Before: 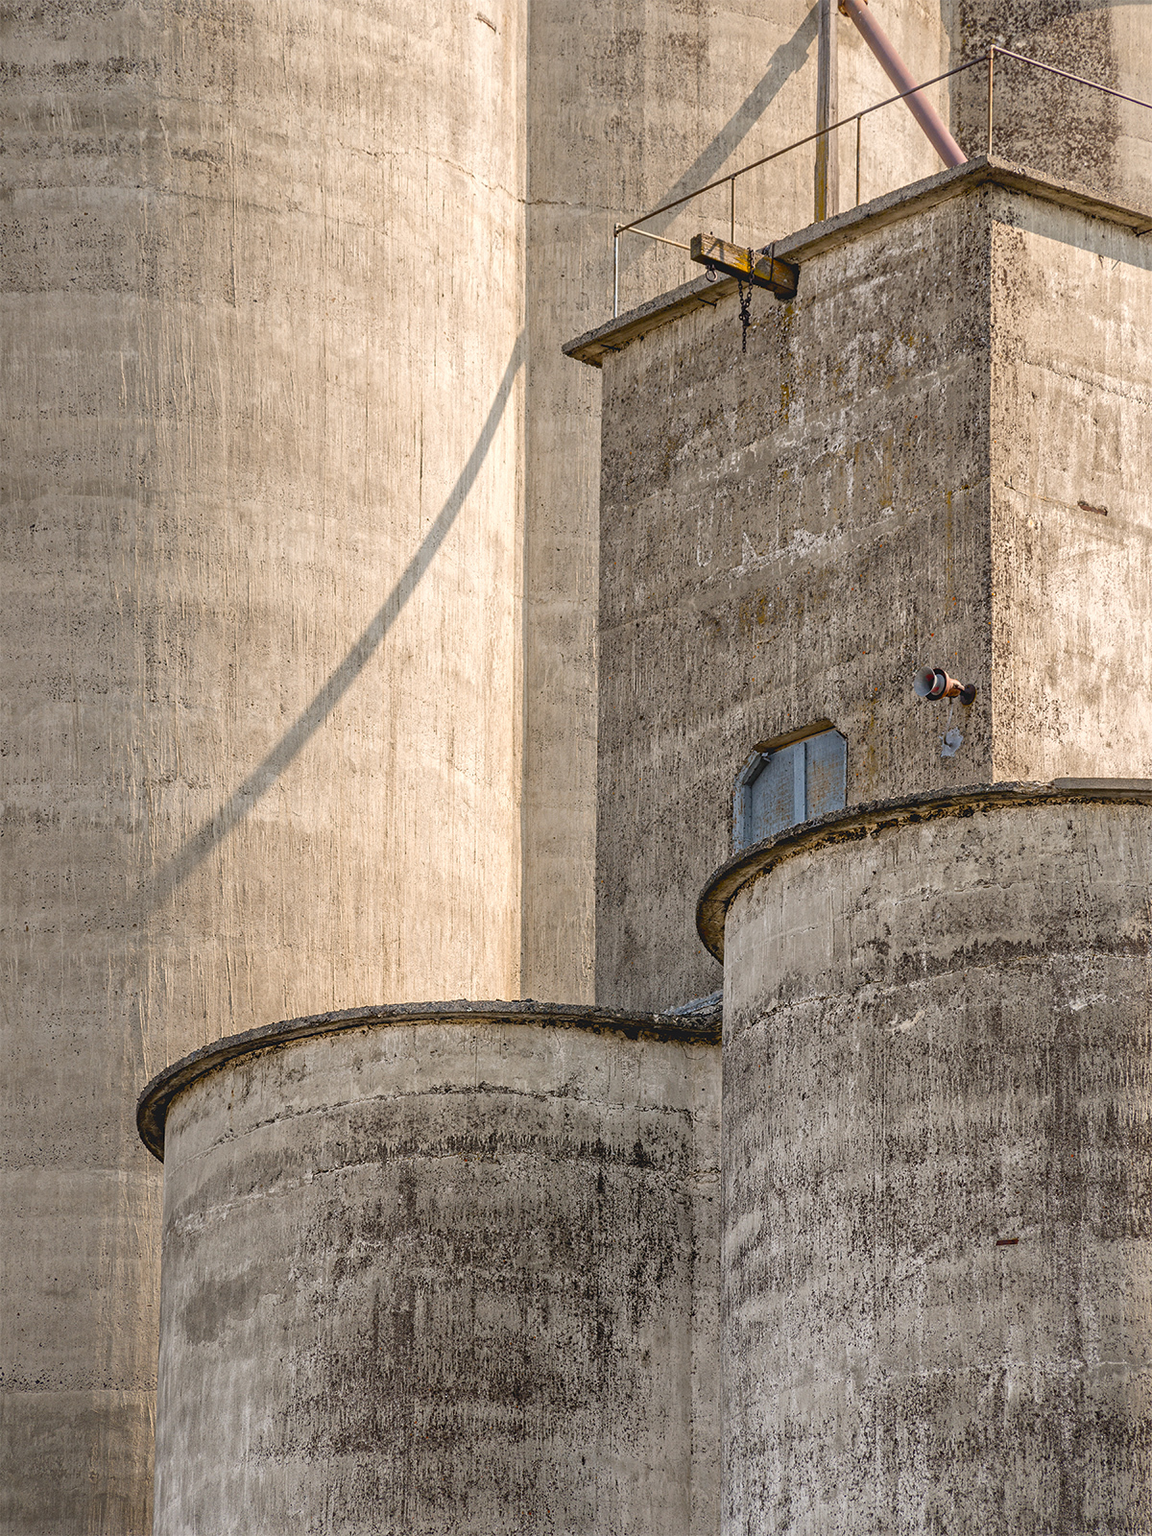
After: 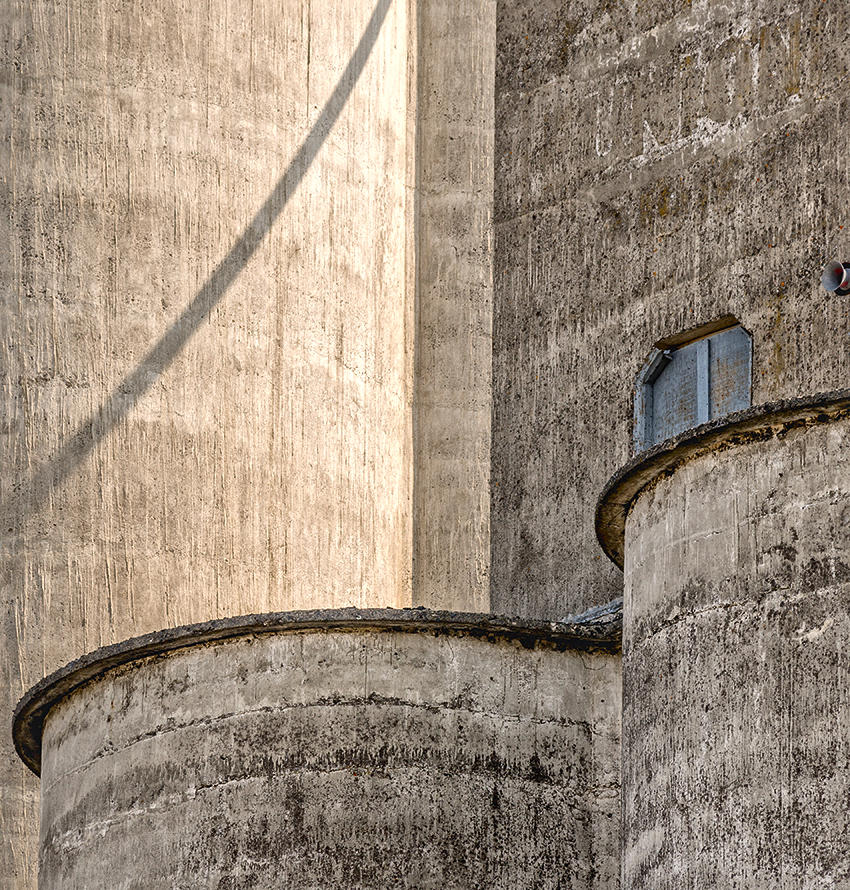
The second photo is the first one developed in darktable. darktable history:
crop: left 10.901%, top 27.146%, right 18.249%, bottom 17.192%
local contrast: mode bilateral grid, contrast 20, coarseness 18, detail 162%, midtone range 0.2
